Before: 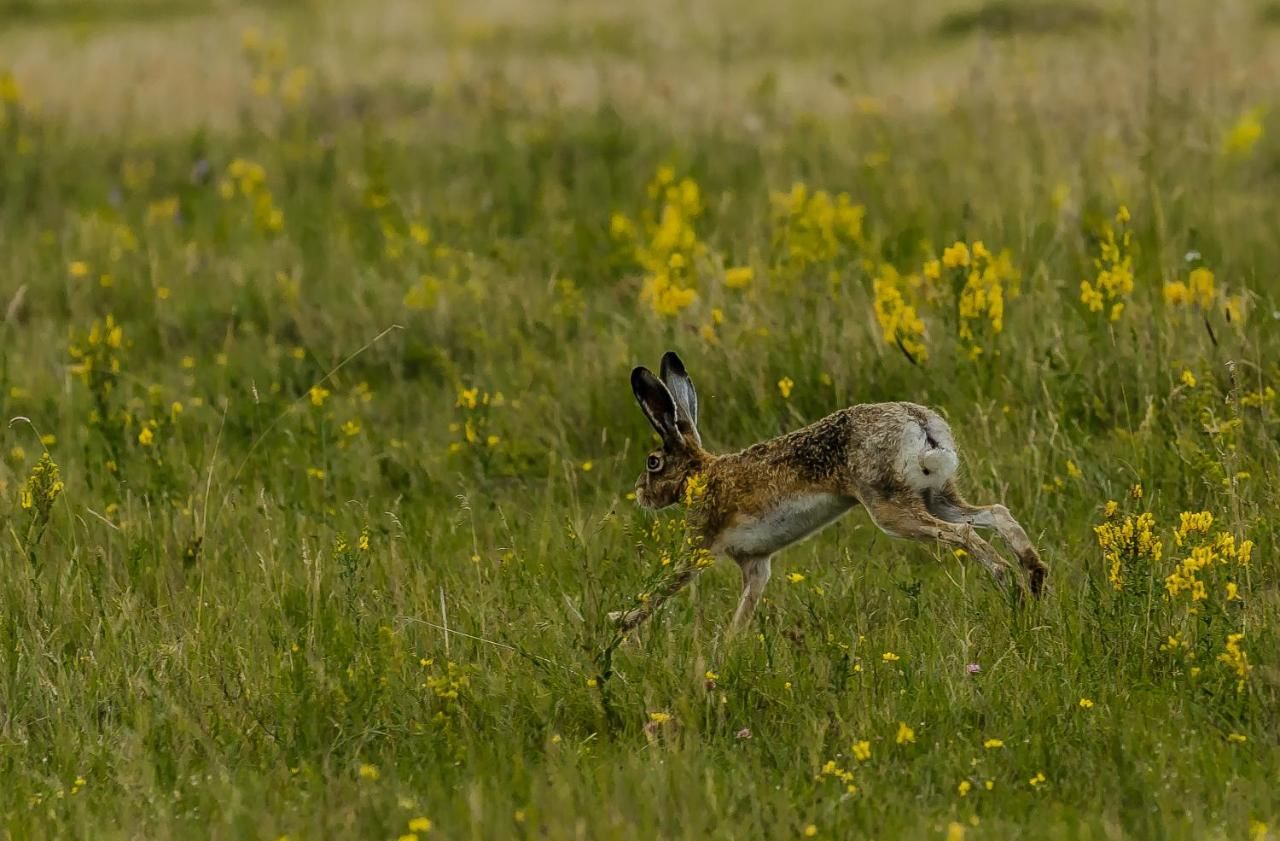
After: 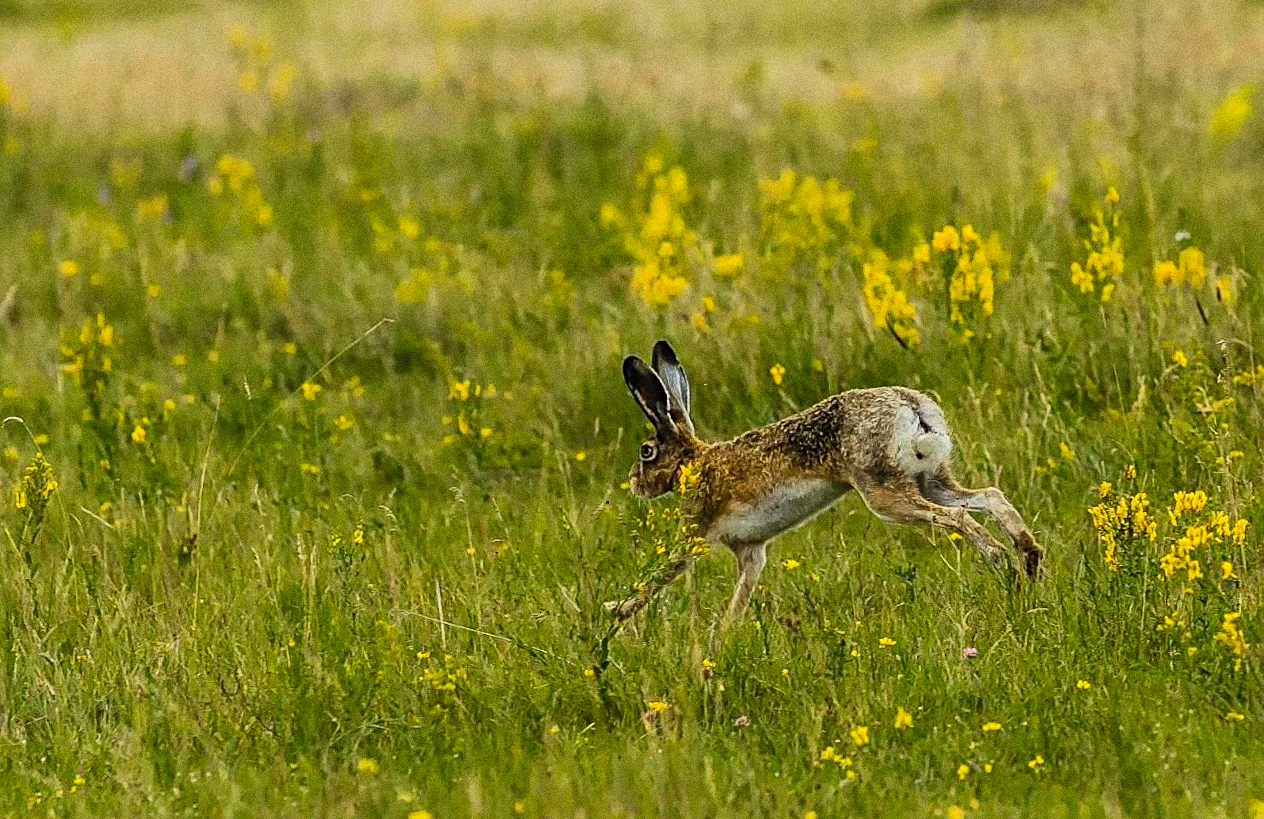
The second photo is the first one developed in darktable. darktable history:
grain: coarseness 0.09 ISO, strength 40%
sharpen: on, module defaults
contrast brightness saturation: contrast 0.24, brightness 0.26, saturation 0.39
rotate and perspective: rotation -1°, crop left 0.011, crop right 0.989, crop top 0.025, crop bottom 0.975
